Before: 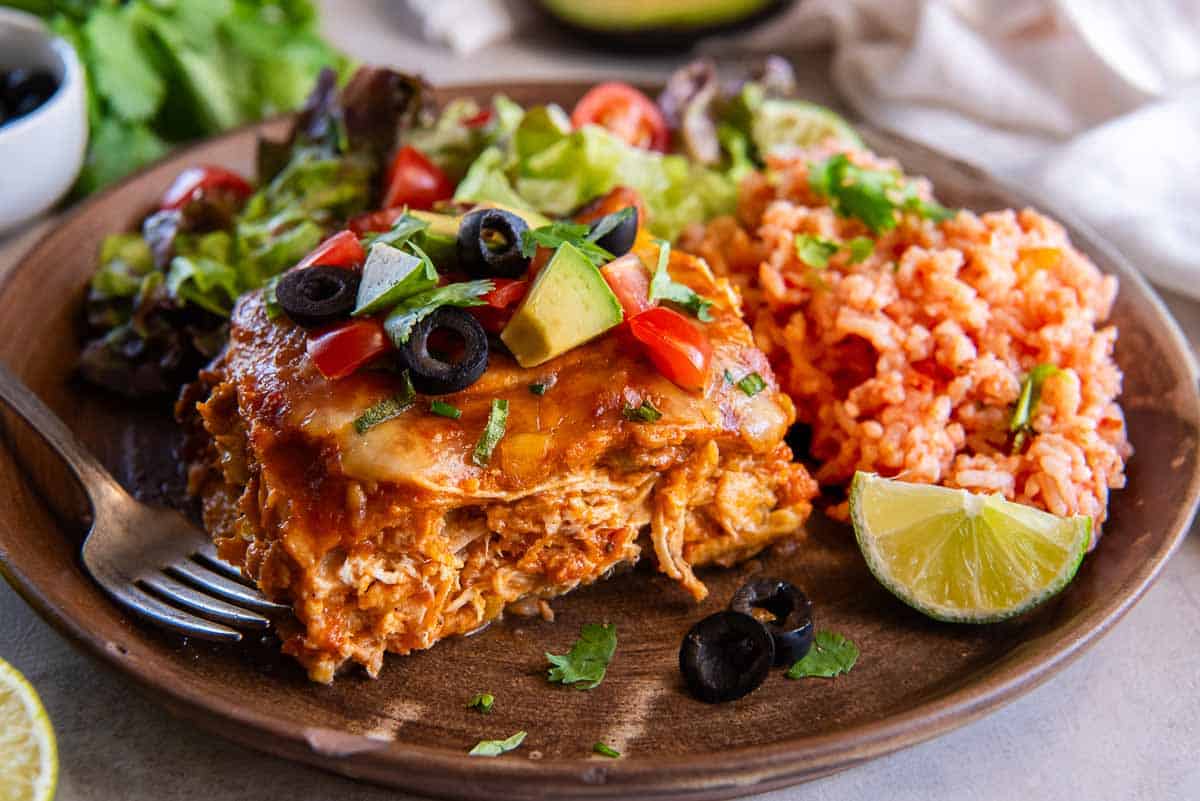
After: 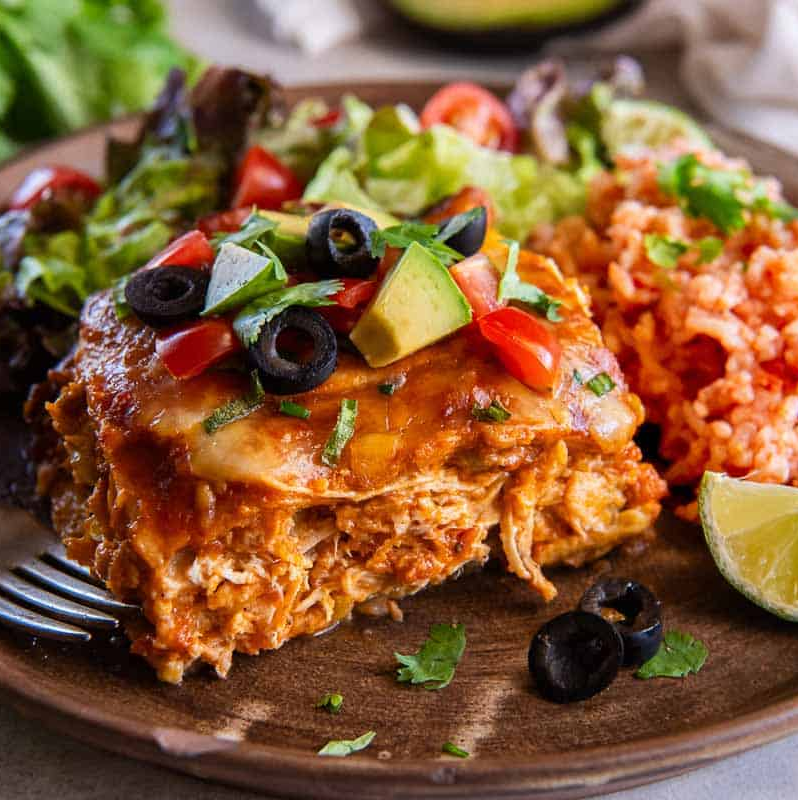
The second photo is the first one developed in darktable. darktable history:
crop and rotate: left 12.611%, right 20.849%
base curve: preserve colors none
